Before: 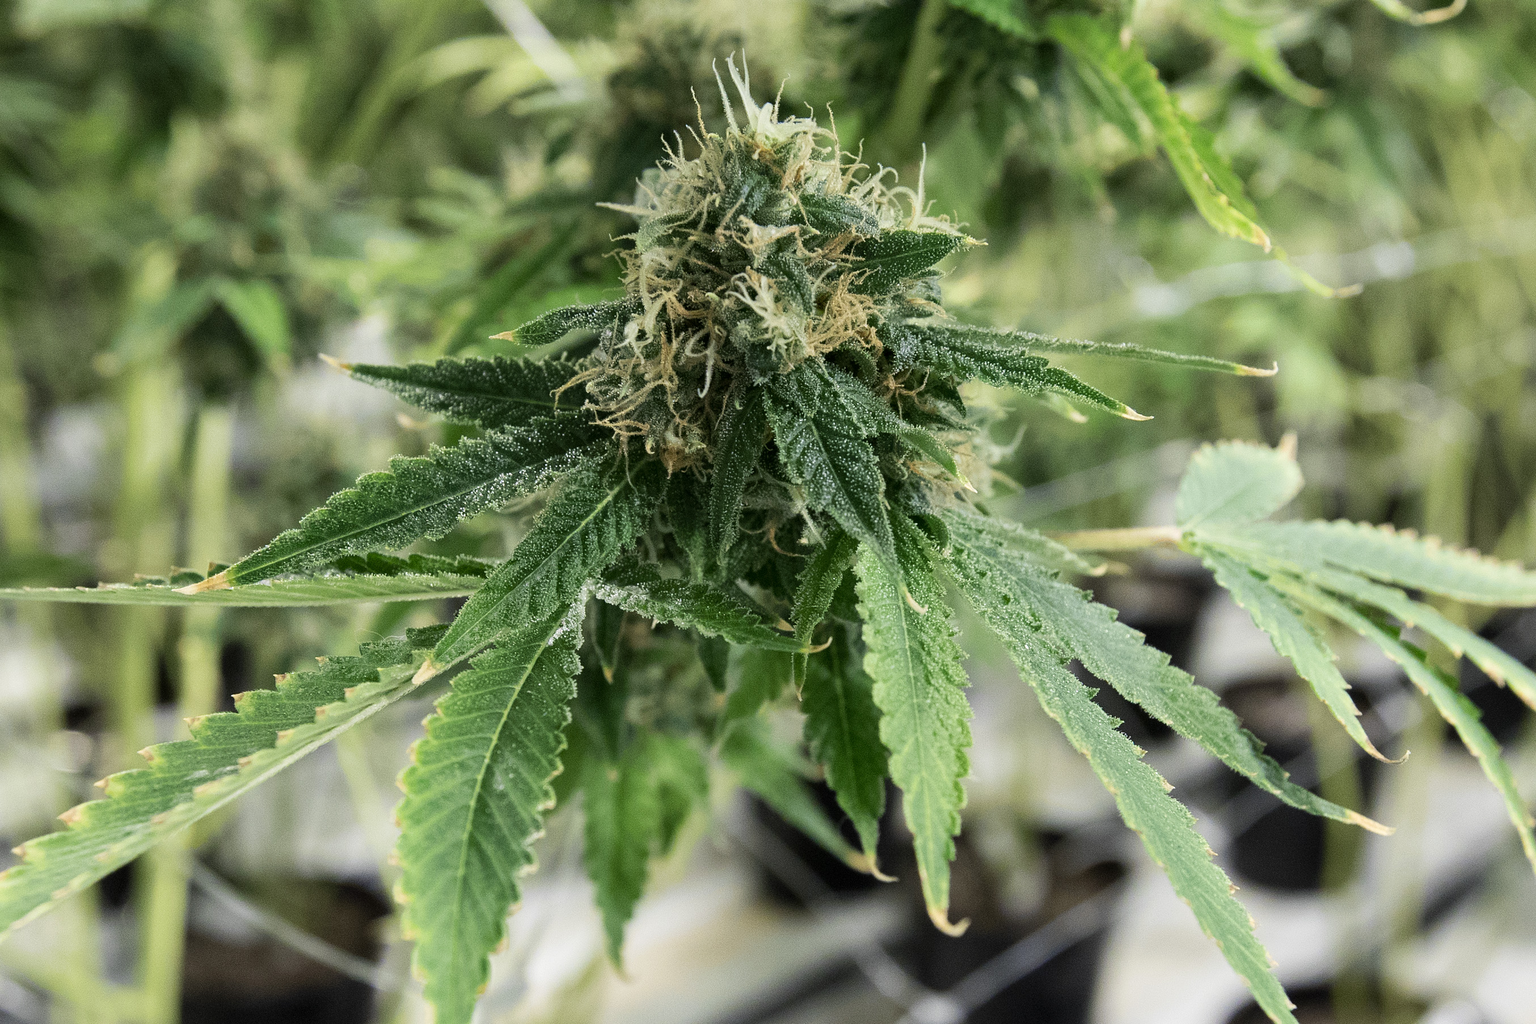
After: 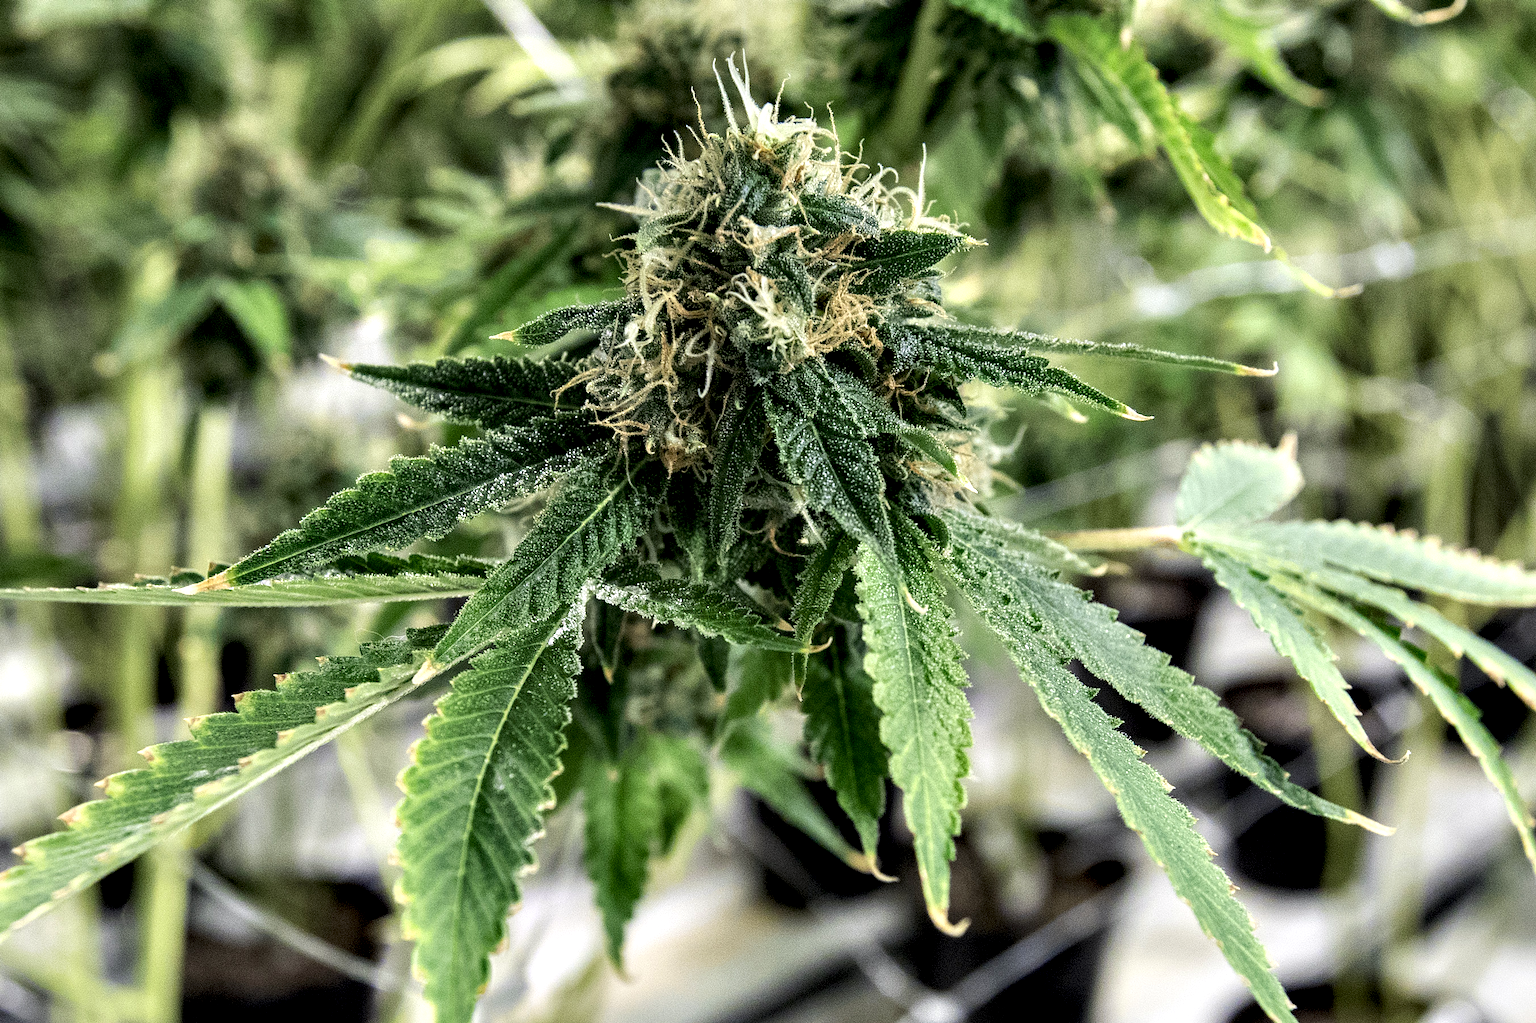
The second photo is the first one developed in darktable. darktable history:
contrast equalizer: y [[0.6 ×6], [0.55 ×6], [0 ×6], [0 ×6], [0 ×6]]
local contrast: on, module defaults
